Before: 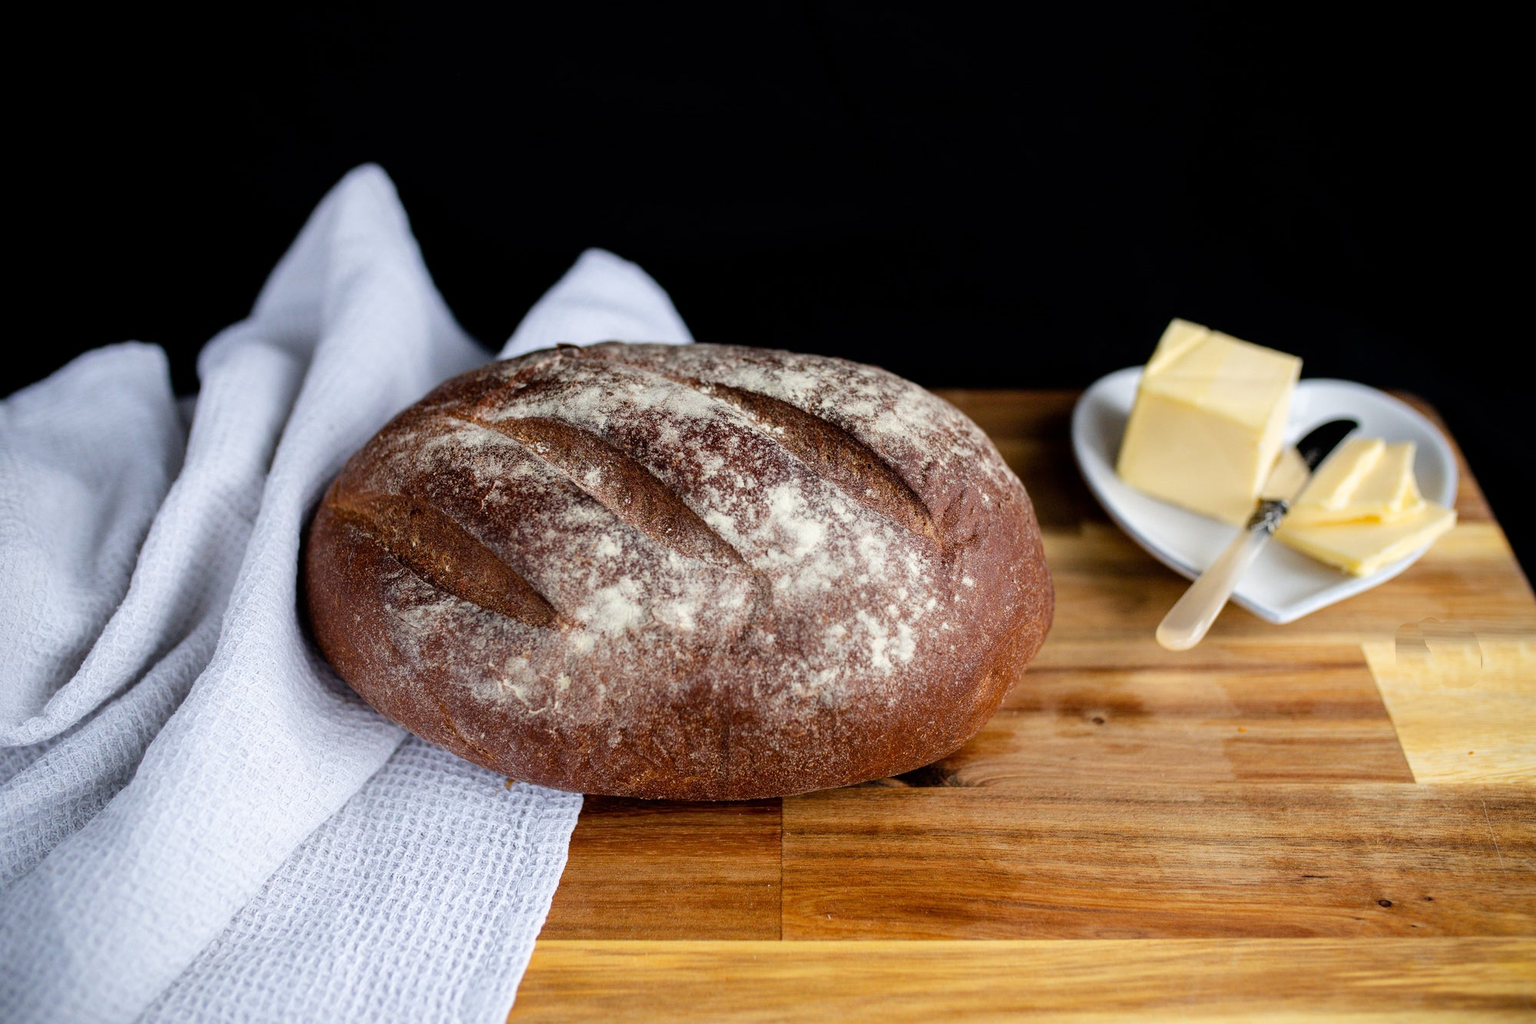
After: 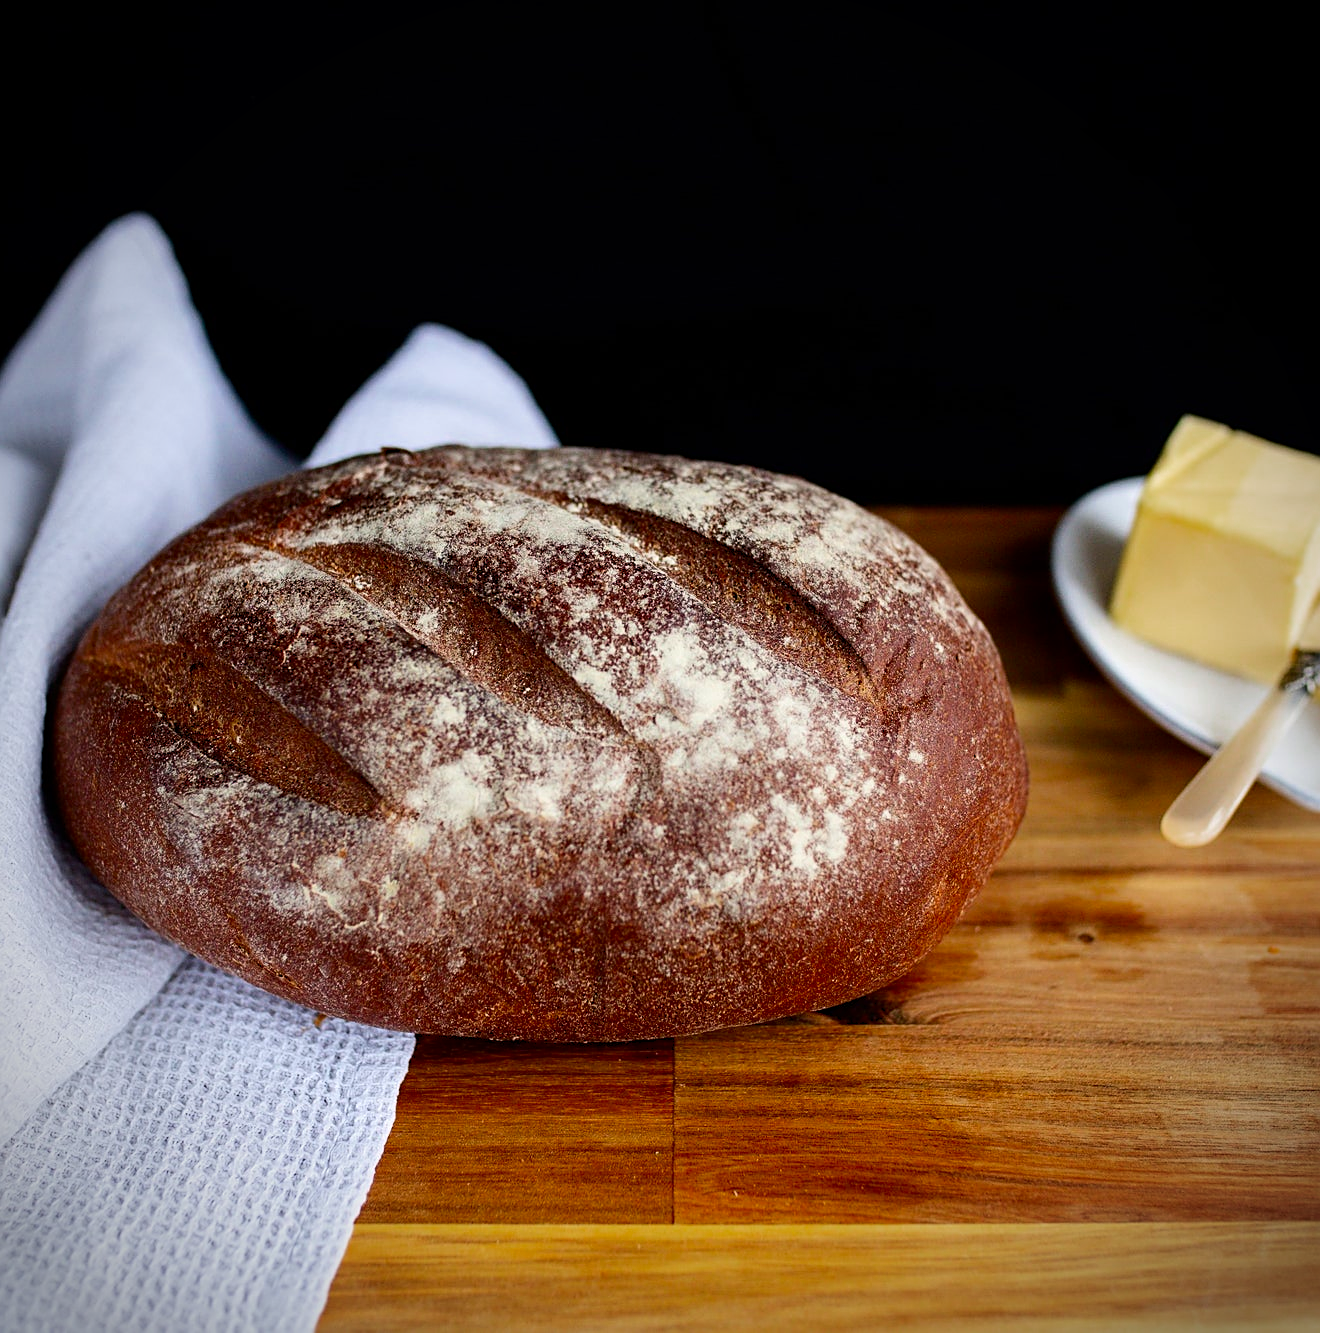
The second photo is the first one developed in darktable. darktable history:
contrast brightness saturation: contrast 0.157, saturation 0.312
sharpen: on, module defaults
crop: left 17.217%, right 16.742%
color zones: curves: ch0 [(0, 0.425) (0.143, 0.422) (0.286, 0.42) (0.429, 0.419) (0.571, 0.419) (0.714, 0.42) (0.857, 0.422) (1, 0.425)]
levels: black 0.07%
tone equalizer: on, module defaults
vignetting: brightness -0.577, saturation -0.253
